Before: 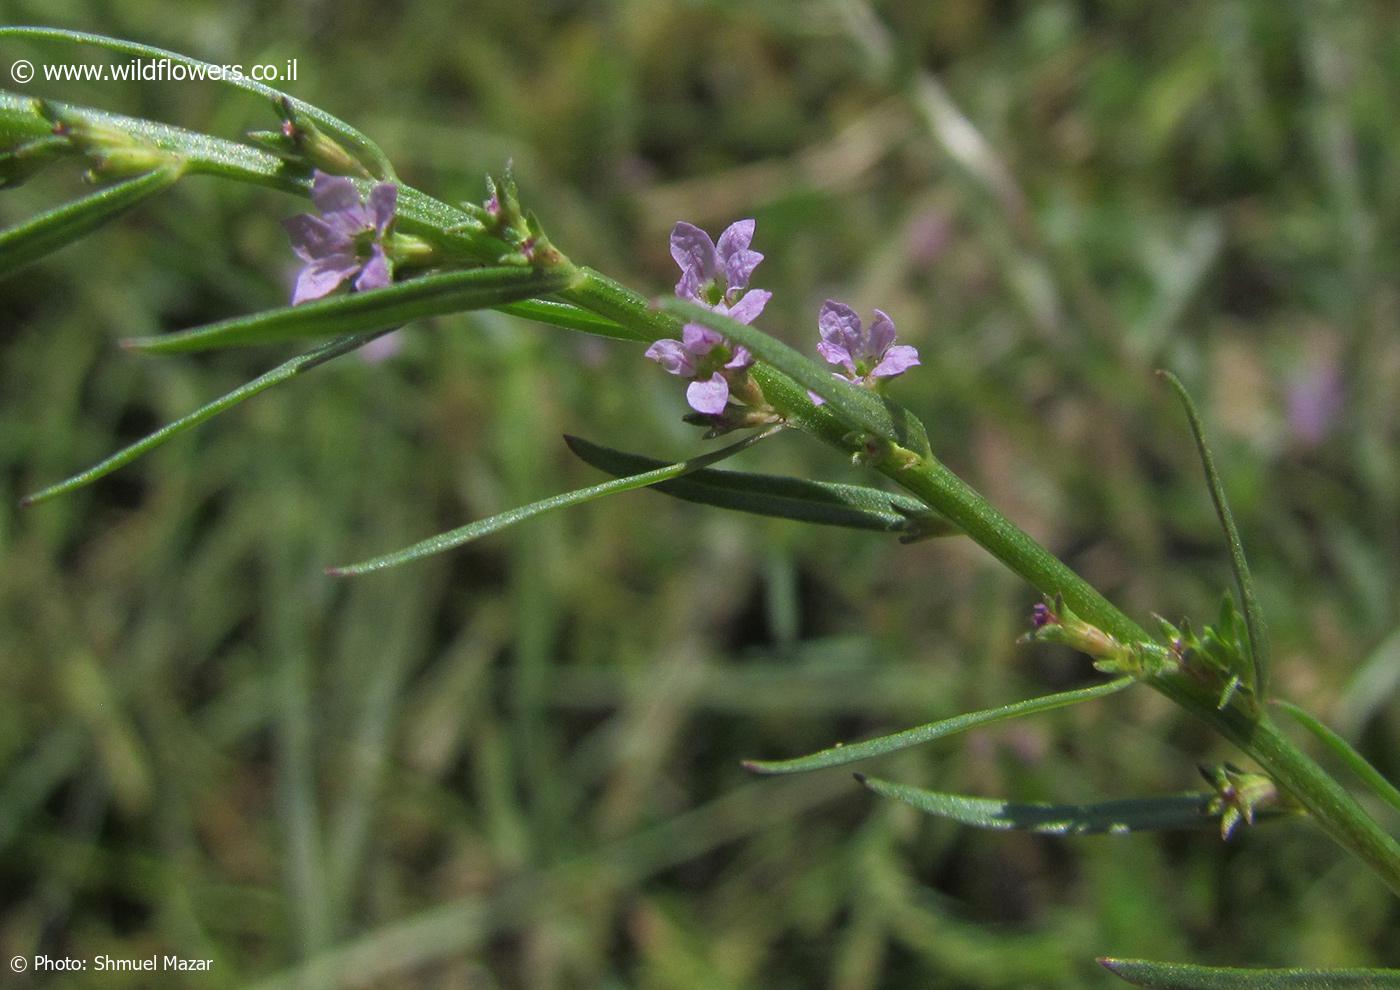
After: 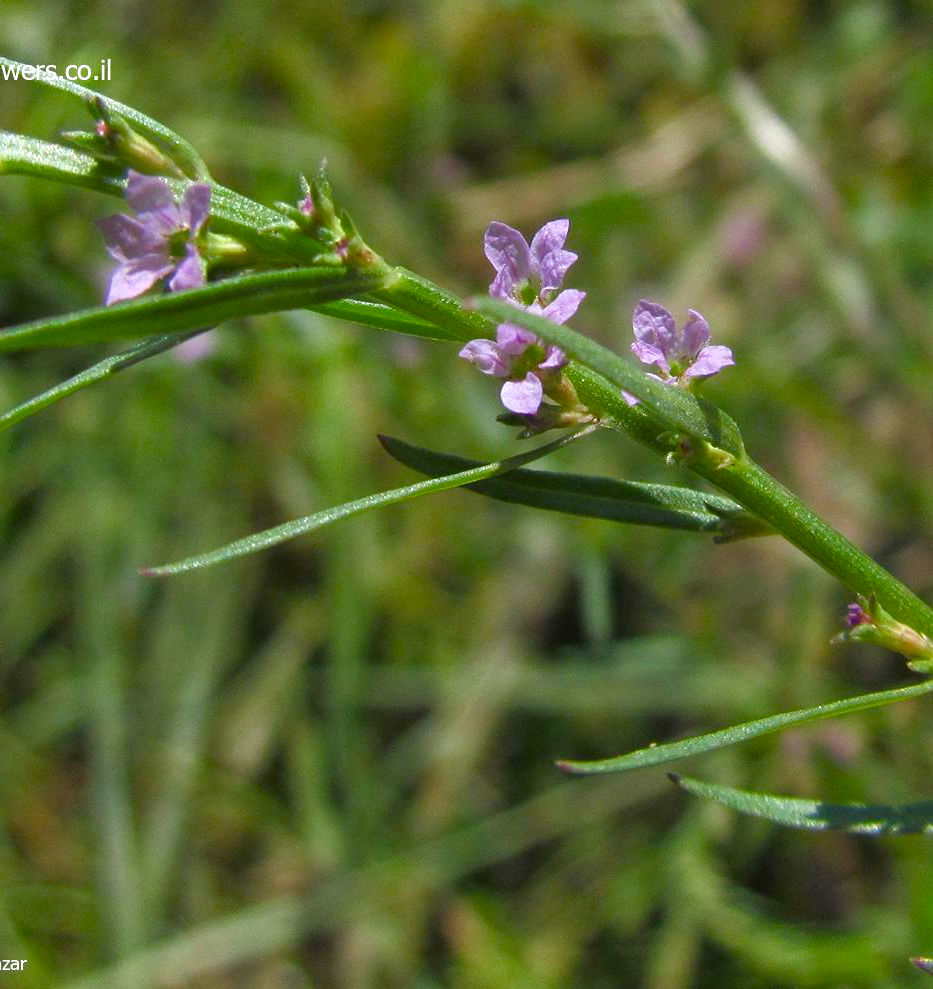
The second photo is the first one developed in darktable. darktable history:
crop and rotate: left 13.342%, right 19.991%
color balance rgb: perceptual saturation grading › global saturation 25%, perceptual saturation grading › highlights -50%, perceptual saturation grading › shadows 30%, perceptual brilliance grading › global brilliance 12%, global vibrance 20%
